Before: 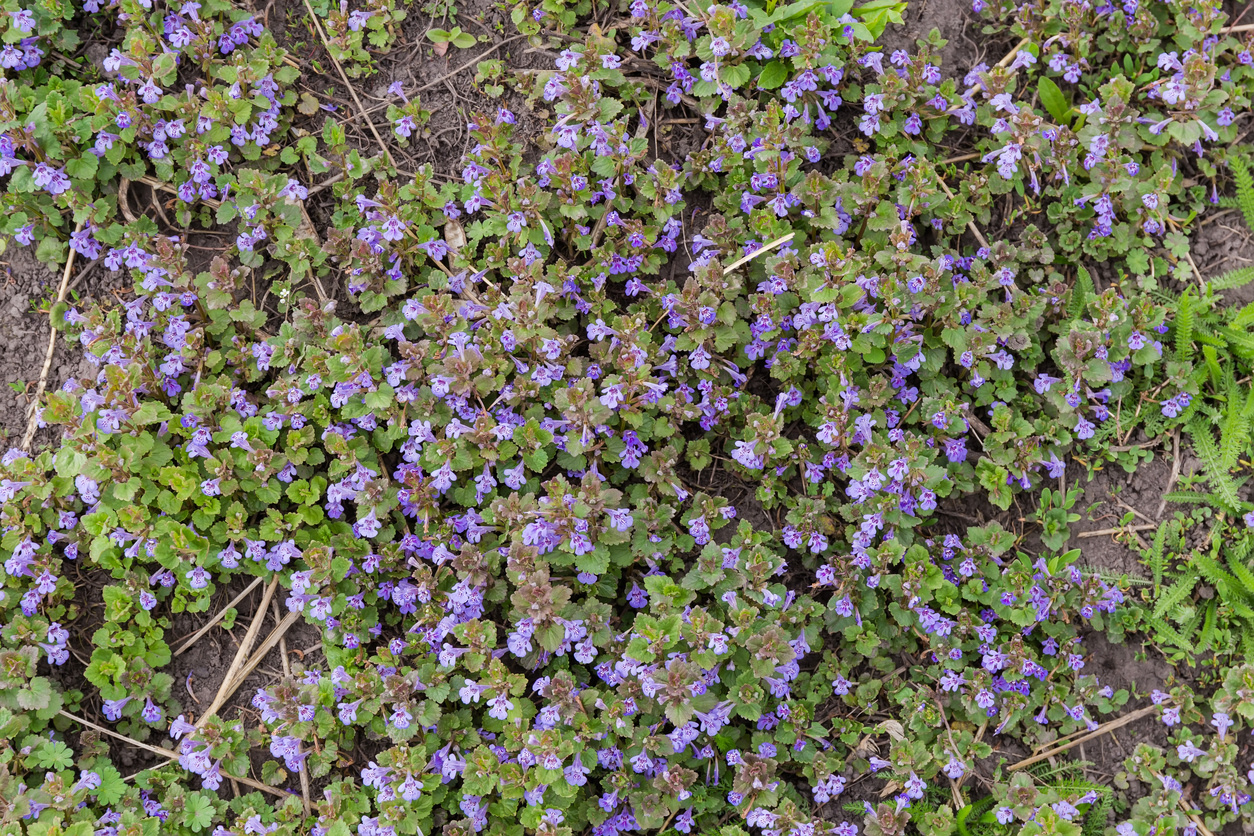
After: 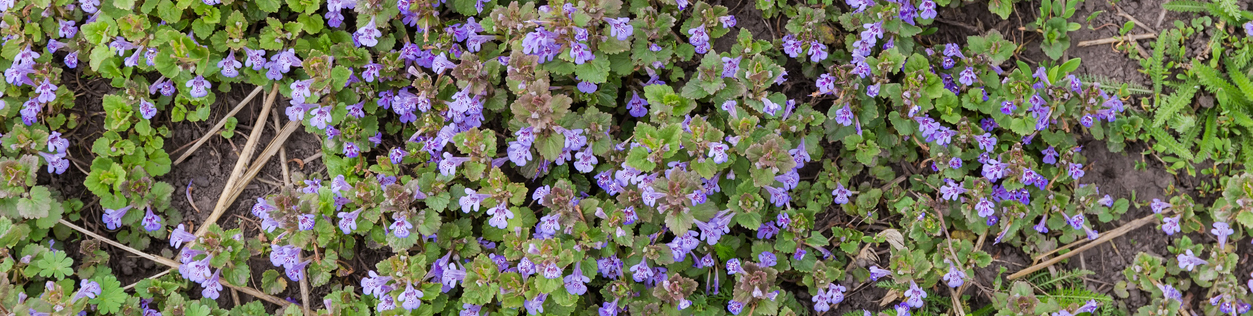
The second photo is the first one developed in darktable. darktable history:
tone equalizer: edges refinement/feathering 500, mask exposure compensation -1.57 EV, preserve details no
crop and rotate: top 58.815%, bottom 3.346%
